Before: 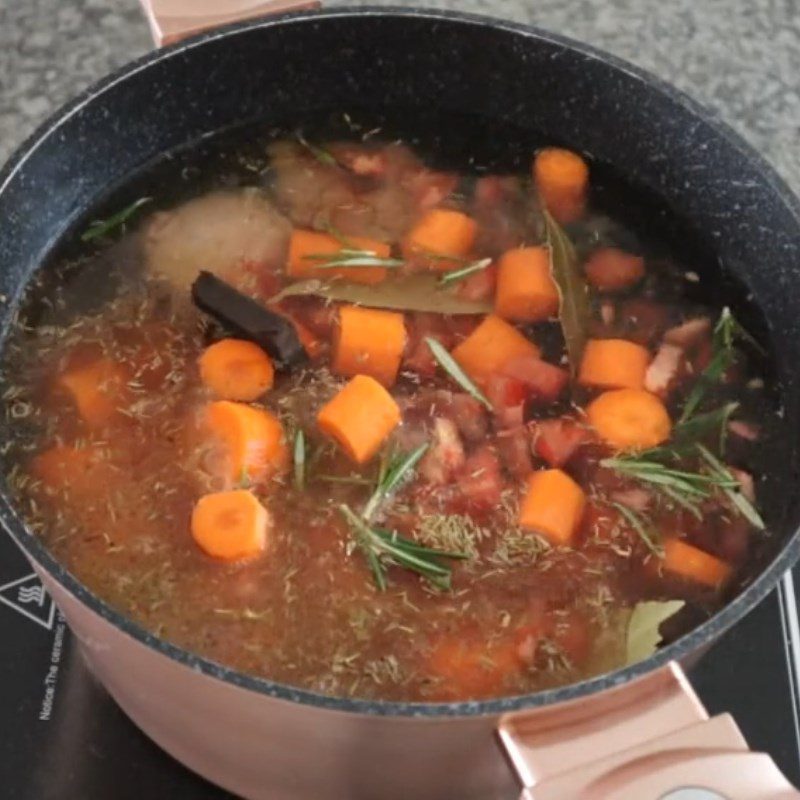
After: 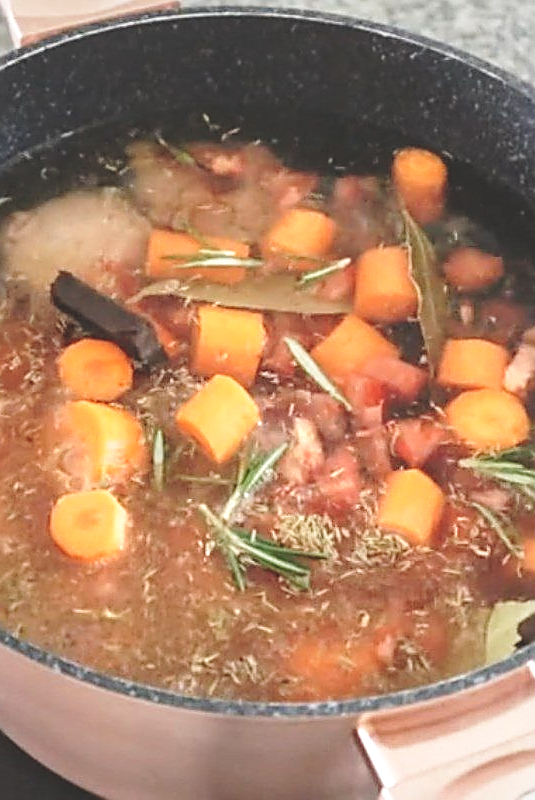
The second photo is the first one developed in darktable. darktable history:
crop and rotate: left 17.642%, right 15.385%
exposure: black level correction -0.027, compensate highlight preservation false
sharpen: amount 0.908
base curve: curves: ch0 [(0, 0) (0.028, 0.03) (0.121, 0.232) (0.46, 0.748) (0.859, 0.968) (1, 1)], preserve colors none
local contrast: on, module defaults
